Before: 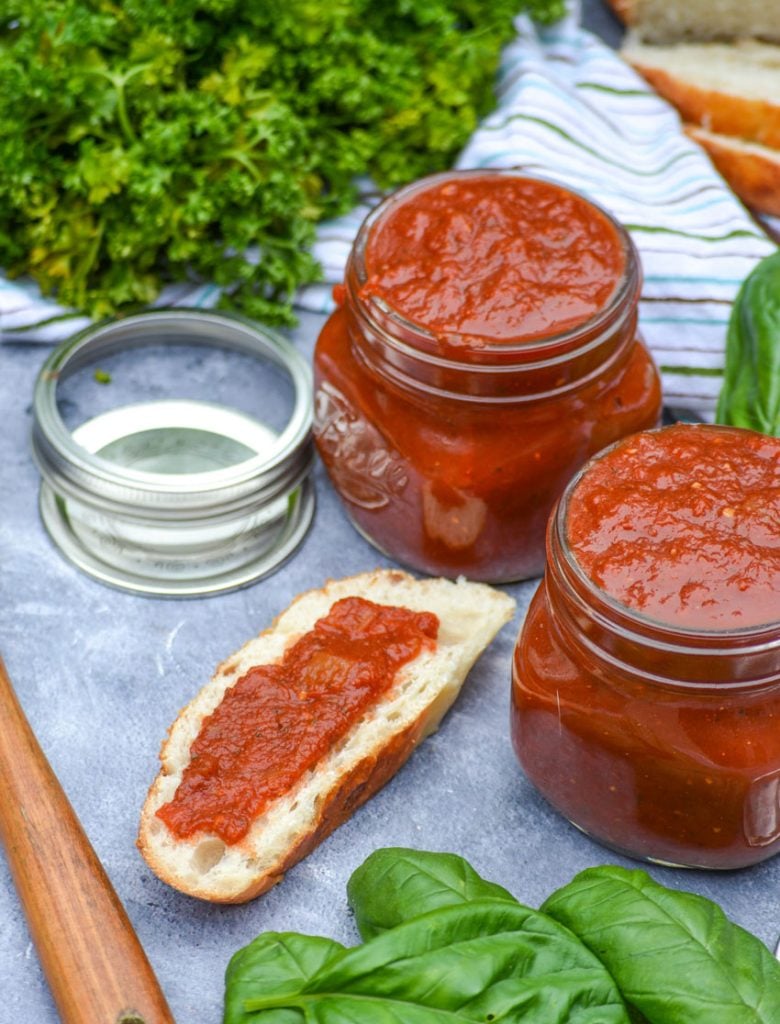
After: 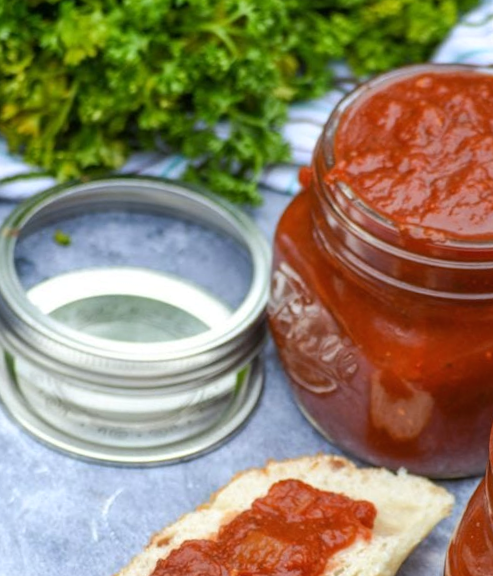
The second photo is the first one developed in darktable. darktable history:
crop and rotate: angle -4.99°, left 2.122%, top 6.945%, right 27.566%, bottom 30.519%
color zones: curves: ch0 [(0.068, 0.464) (0.25, 0.5) (0.48, 0.508) (0.75, 0.536) (0.886, 0.476) (0.967, 0.456)]; ch1 [(0.066, 0.456) (0.25, 0.5) (0.616, 0.508) (0.746, 0.56) (0.934, 0.444)]
